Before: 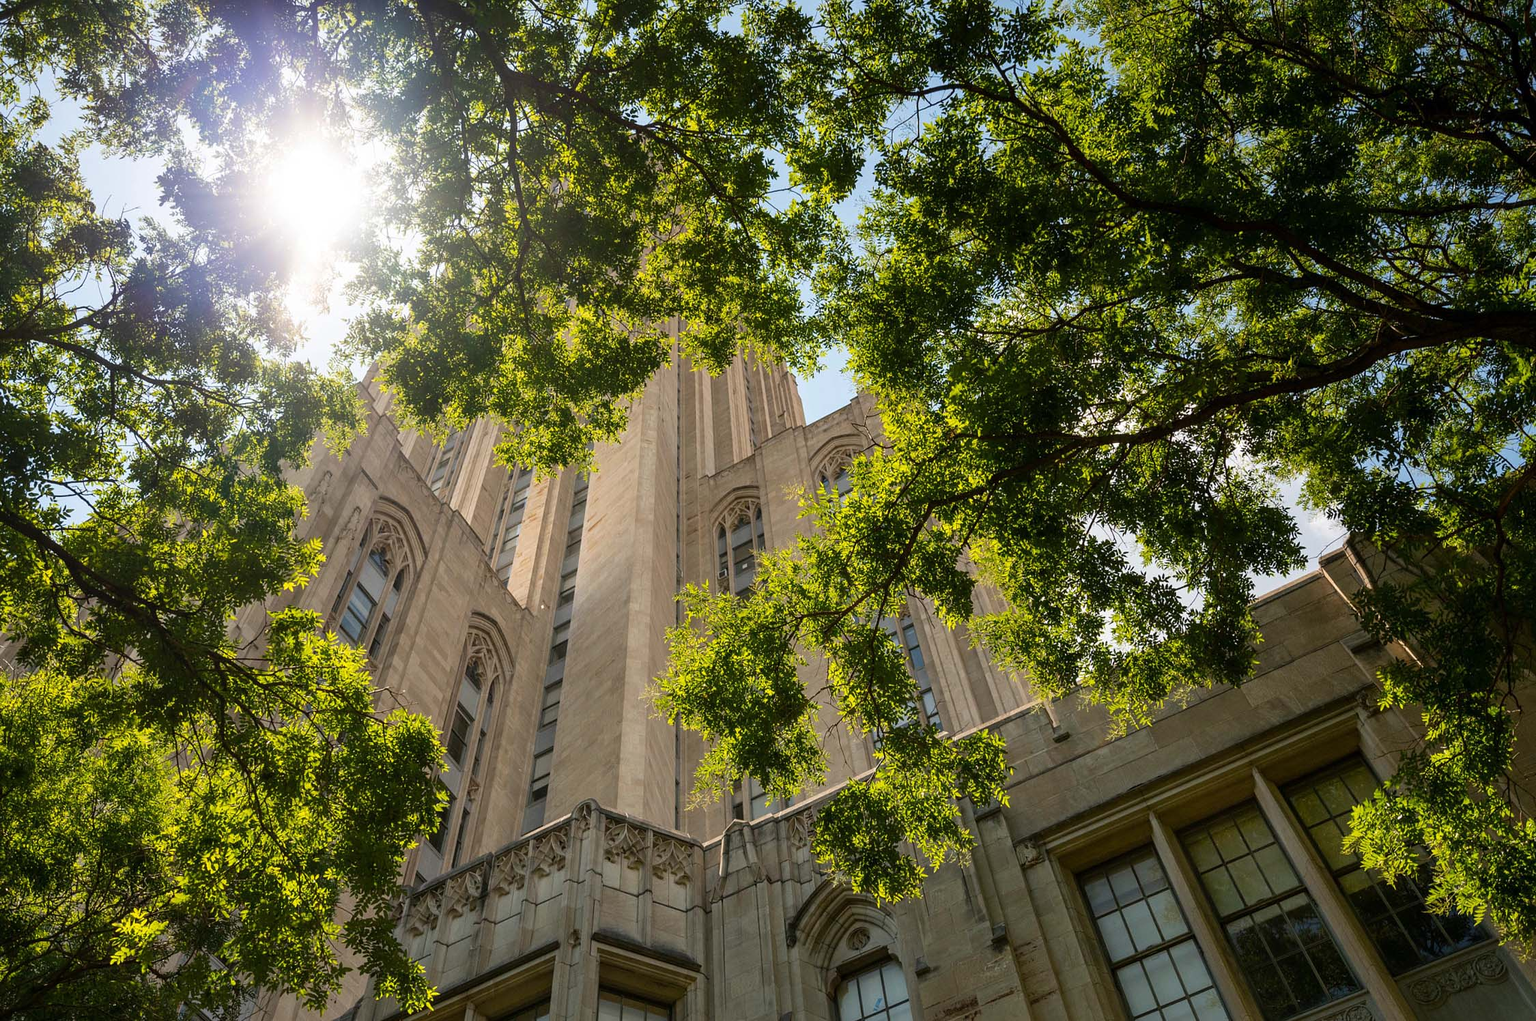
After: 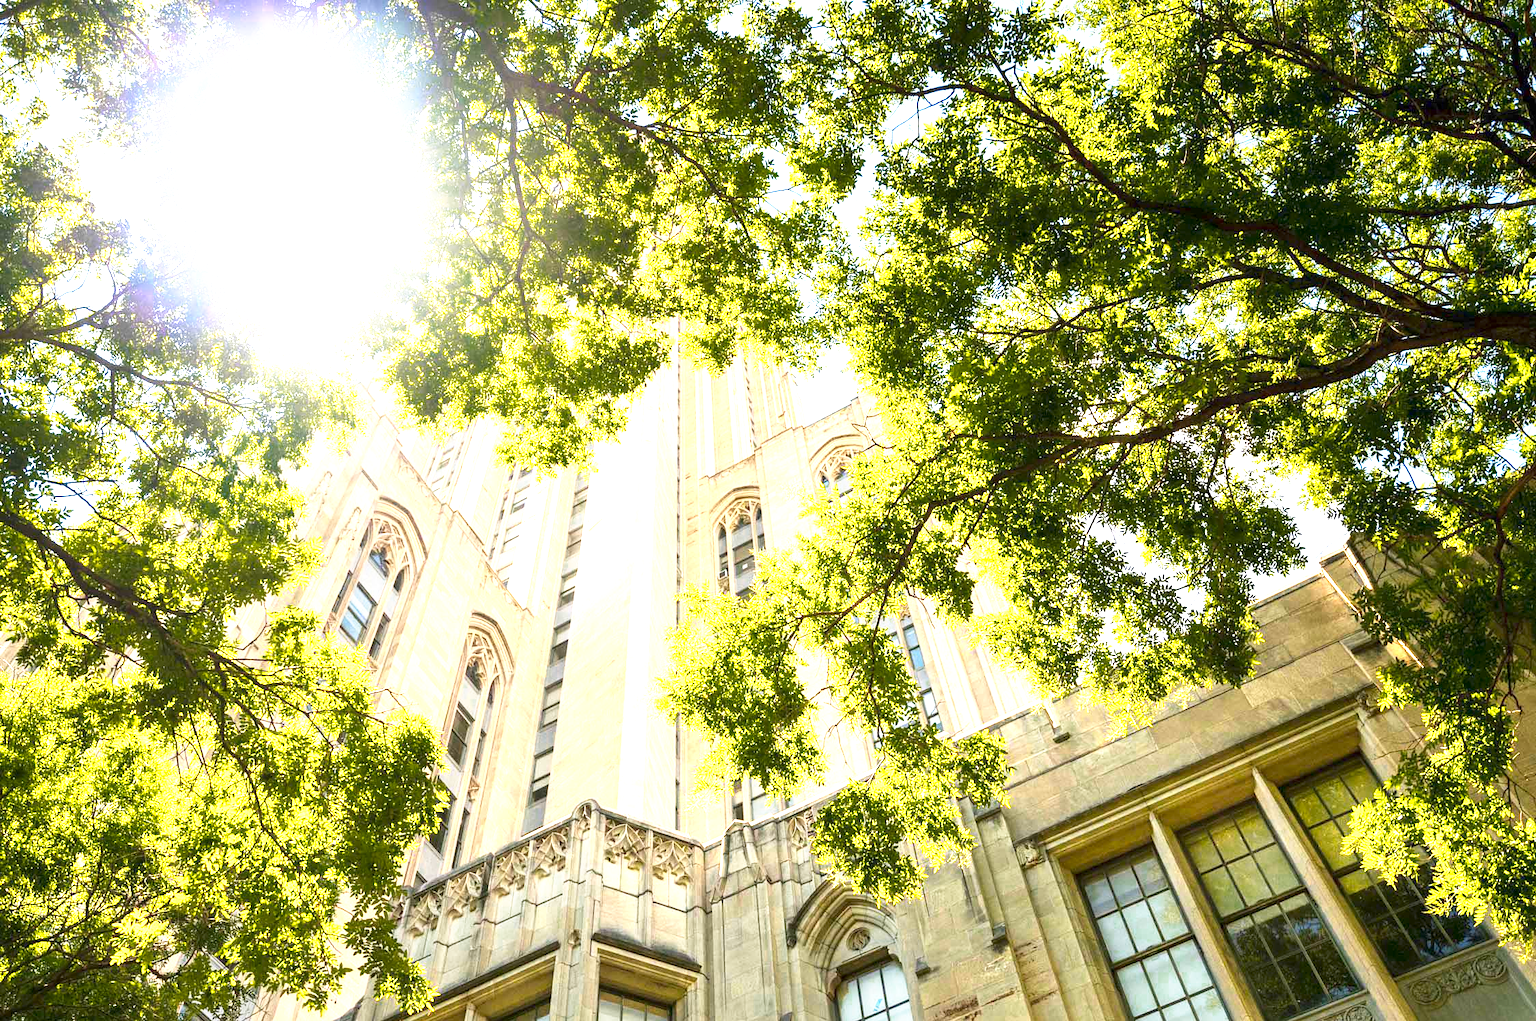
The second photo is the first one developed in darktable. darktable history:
exposure: exposure 2 EV, compensate exposure bias true, compensate highlight preservation false
base curve: curves: ch0 [(0, 0) (0.688, 0.865) (1, 1)], preserve colors none
color zones: curves: ch0 [(0.099, 0.624) (0.257, 0.596) (0.384, 0.376) (0.529, 0.492) (0.697, 0.564) (0.768, 0.532) (0.908, 0.644)]; ch1 [(0.112, 0.564) (0.254, 0.612) (0.432, 0.676) (0.592, 0.456) (0.743, 0.684) (0.888, 0.536)]; ch2 [(0.25, 0.5) (0.469, 0.36) (0.75, 0.5)]
